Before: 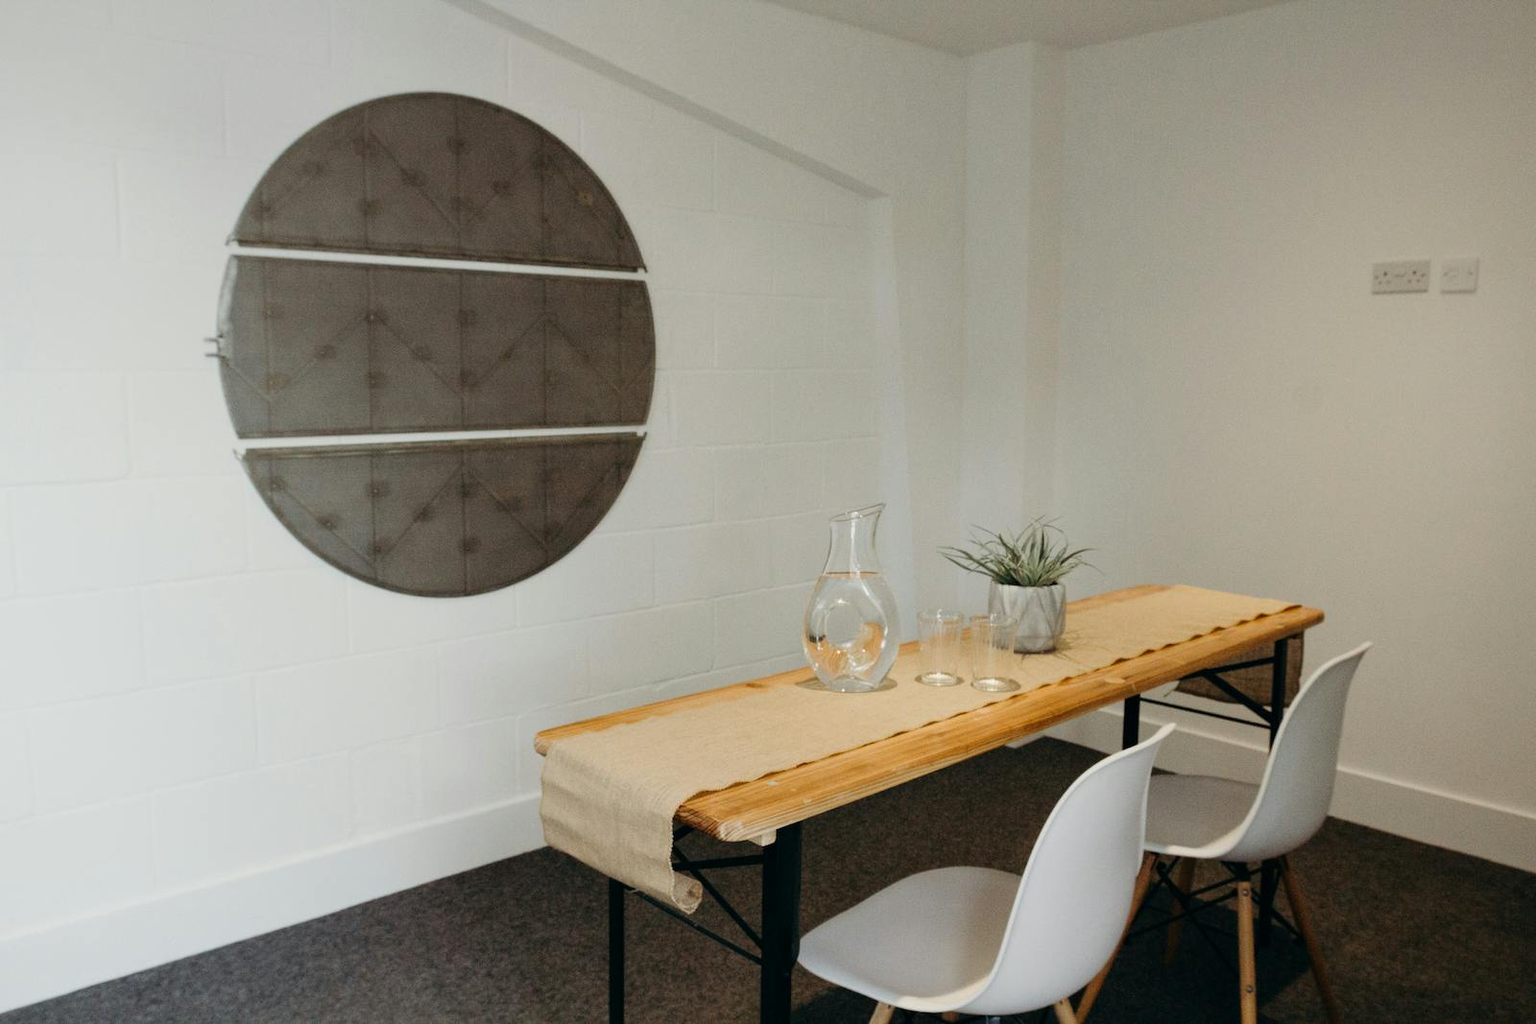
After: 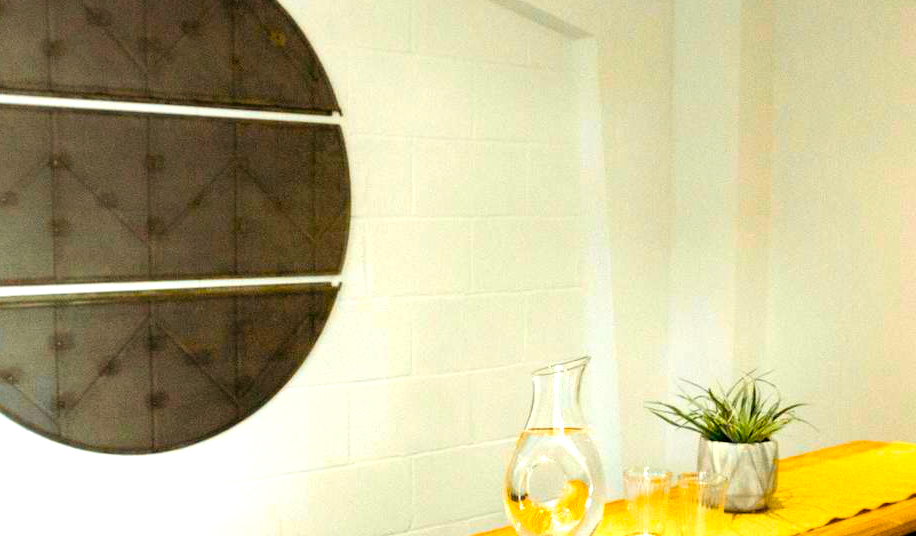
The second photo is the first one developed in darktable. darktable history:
crop: left 20.8%, top 15.772%, right 21.913%, bottom 33.94%
tone equalizer: -8 EV -0.749 EV, -7 EV -0.676 EV, -6 EV -0.597 EV, -5 EV -0.389 EV, -3 EV 0.398 EV, -2 EV 0.6 EV, -1 EV 0.681 EV, +0 EV 0.742 EV, mask exposure compensation -0.489 EV
color balance rgb: shadows lift › chroma 2%, shadows lift › hue 247.15°, linear chroma grading › highlights 99.094%, linear chroma grading › global chroma 23.824%, perceptual saturation grading › global saturation 20%, perceptual saturation grading › highlights -24.969%, perceptual saturation grading › shadows 49.409%, global vibrance 25.071%, contrast 20.131%
